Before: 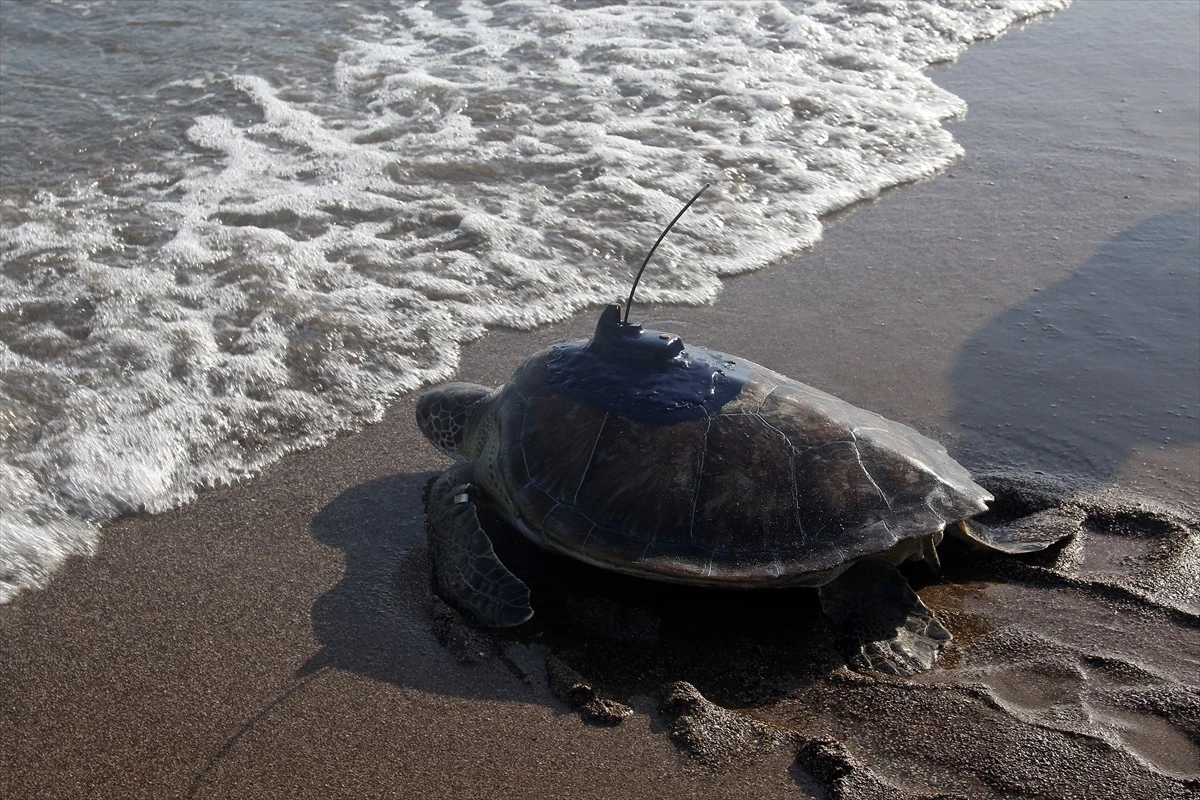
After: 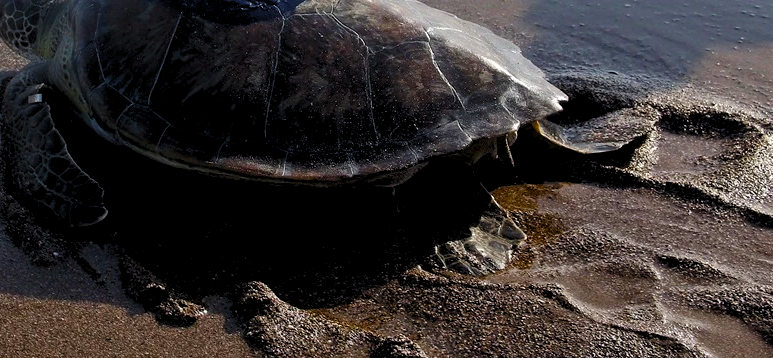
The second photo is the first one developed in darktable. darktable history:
color balance rgb: perceptual saturation grading › global saturation 45%, perceptual saturation grading › highlights -25%, perceptual saturation grading › shadows 50%, perceptual brilliance grading › global brilliance 3%, global vibrance 3%
levels: levels [0.073, 0.497, 0.972]
crop and rotate: left 35.509%, top 50.238%, bottom 4.934%
